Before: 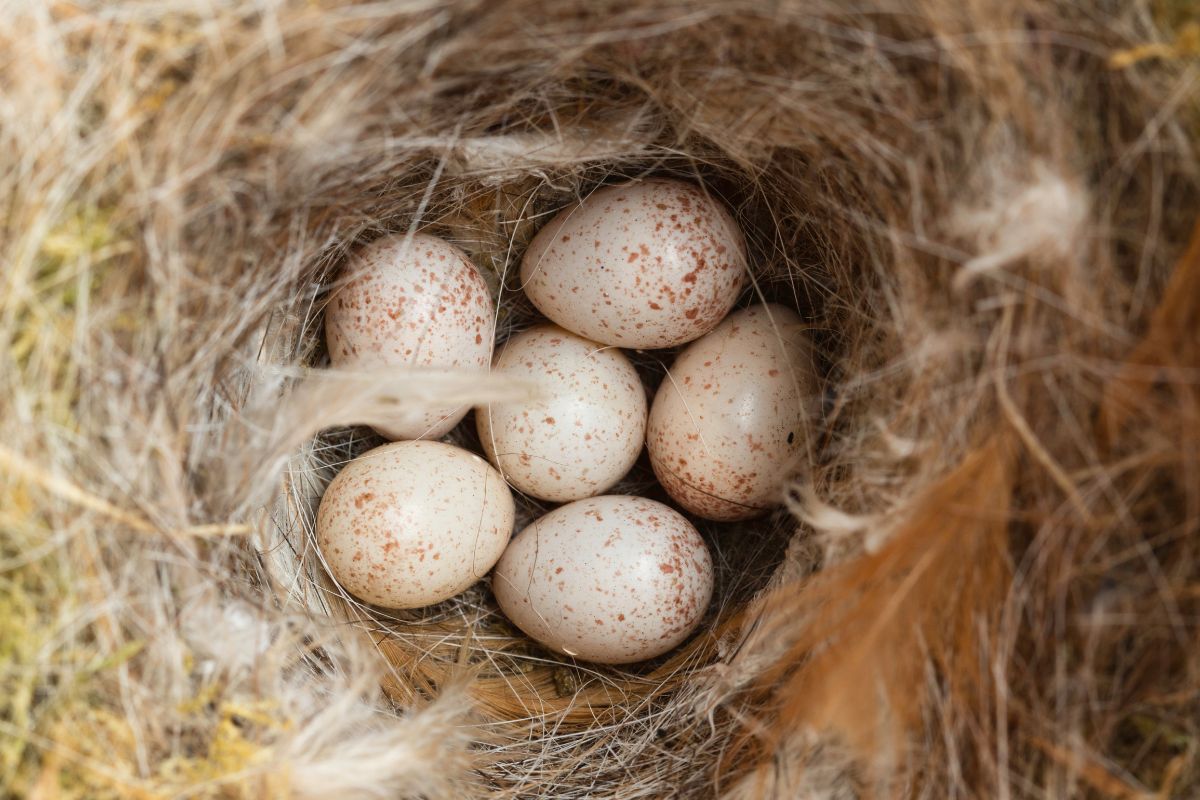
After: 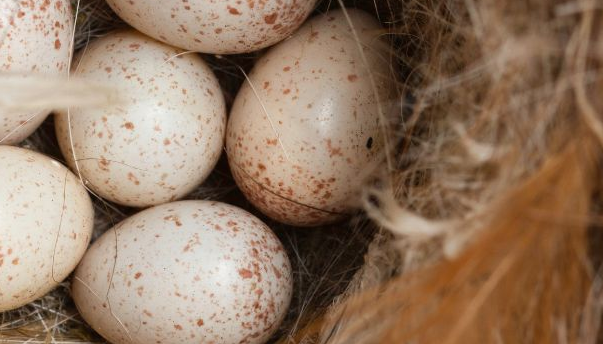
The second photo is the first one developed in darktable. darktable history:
crop: left 35.085%, top 36.945%, right 14.642%, bottom 20.017%
